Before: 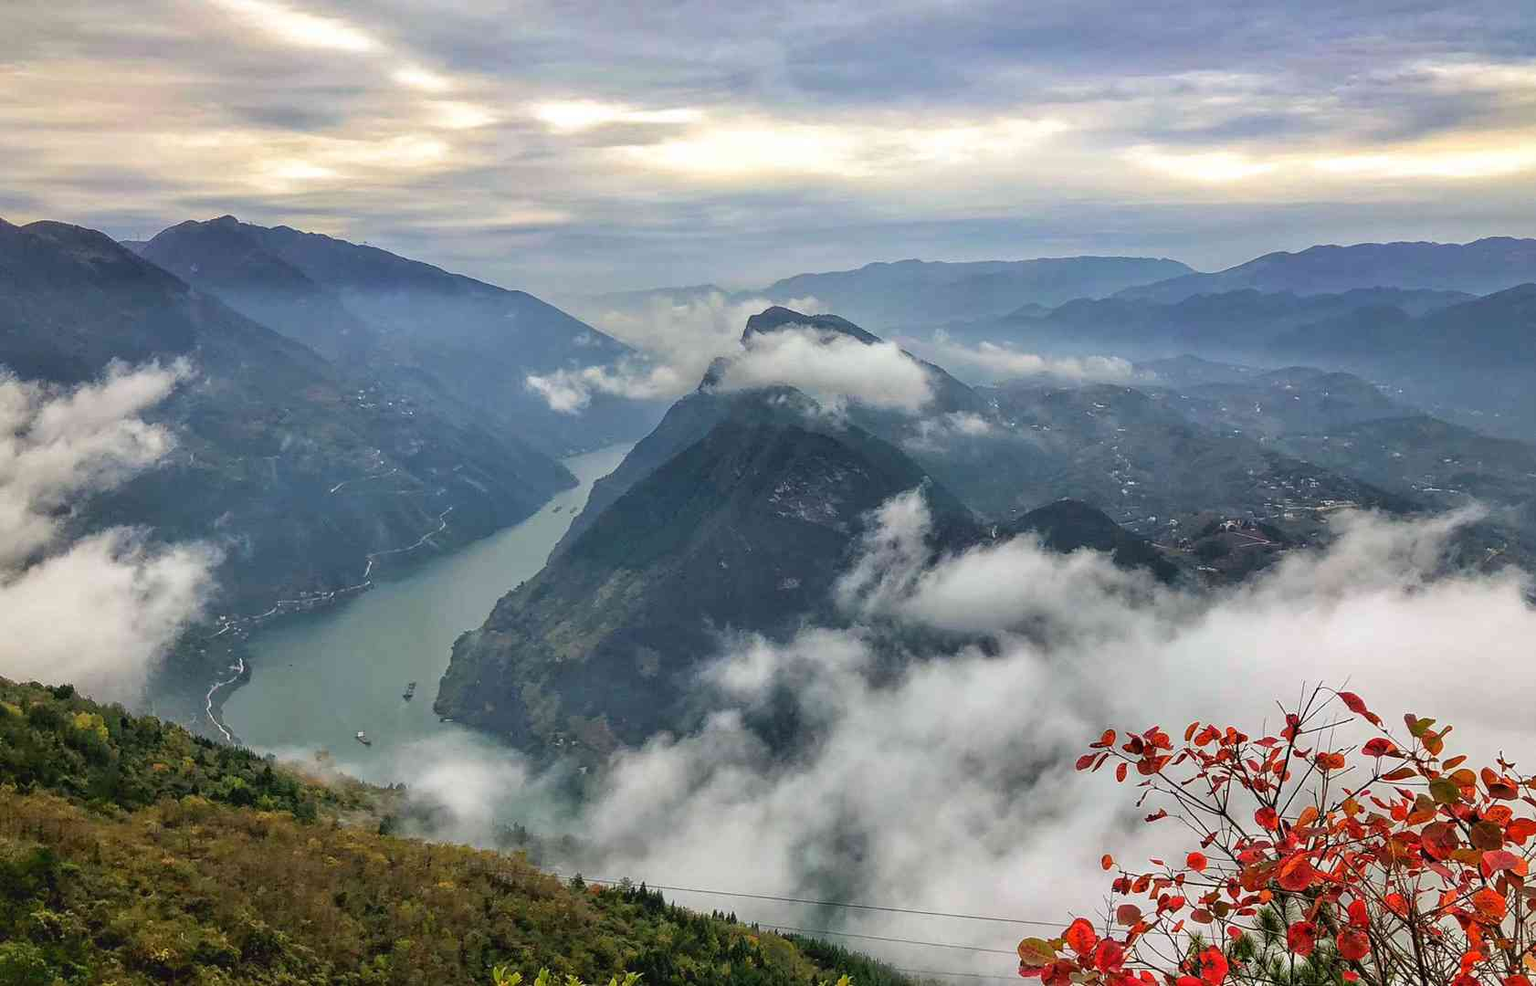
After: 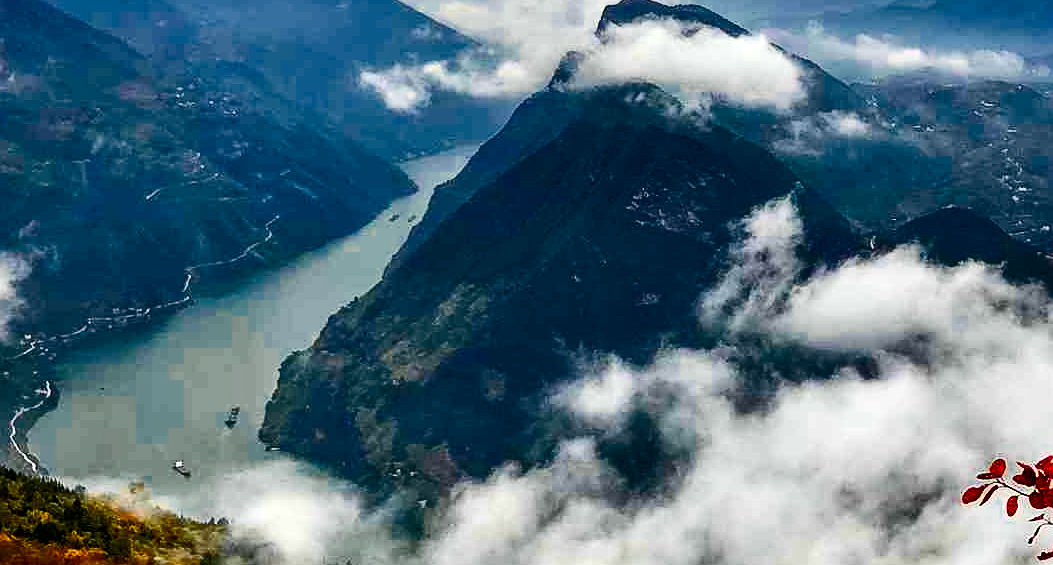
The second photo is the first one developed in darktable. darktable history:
contrast brightness saturation: contrast 0.321, brightness -0.082, saturation 0.174
color balance rgb: linear chroma grading › global chroma 9.882%, perceptual saturation grading › global saturation 20%, perceptual saturation grading › highlights -25.818%, perceptual saturation grading › shadows 49.668%, perceptual brilliance grading › highlights 9.699%, perceptual brilliance grading › mid-tones 5.711%
exposure: compensate exposure bias true, compensate highlight preservation false
crop: left 12.878%, top 31.559%, right 24.475%, bottom 16.058%
local contrast: highlights 102%, shadows 100%, detail 119%, midtone range 0.2
color zones: curves: ch0 [(0, 0.499) (0.143, 0.5) (0.286, 0.5) (0.429, 0.476) (0.571, 0.284) (0.714, 0.243) (0.857, 0.449) (1, 0.499)]; ch1 [(0, 0.532) (0.143, 0.645) (0.286, 0.696) (0.429, 0.211) (0.571, 0.504) (0.714, 0.493) (0.857, 0.495) (1, 0.532)]; ch2 [(0, 0.5) (0.143, 0.5) (0.286, 0.427) (0.429, 0.324) (0.571, 0.5) (0.714, 0.5) (0.857, 0.5) (1, 0.5)]
sharpen: on, module defaults
